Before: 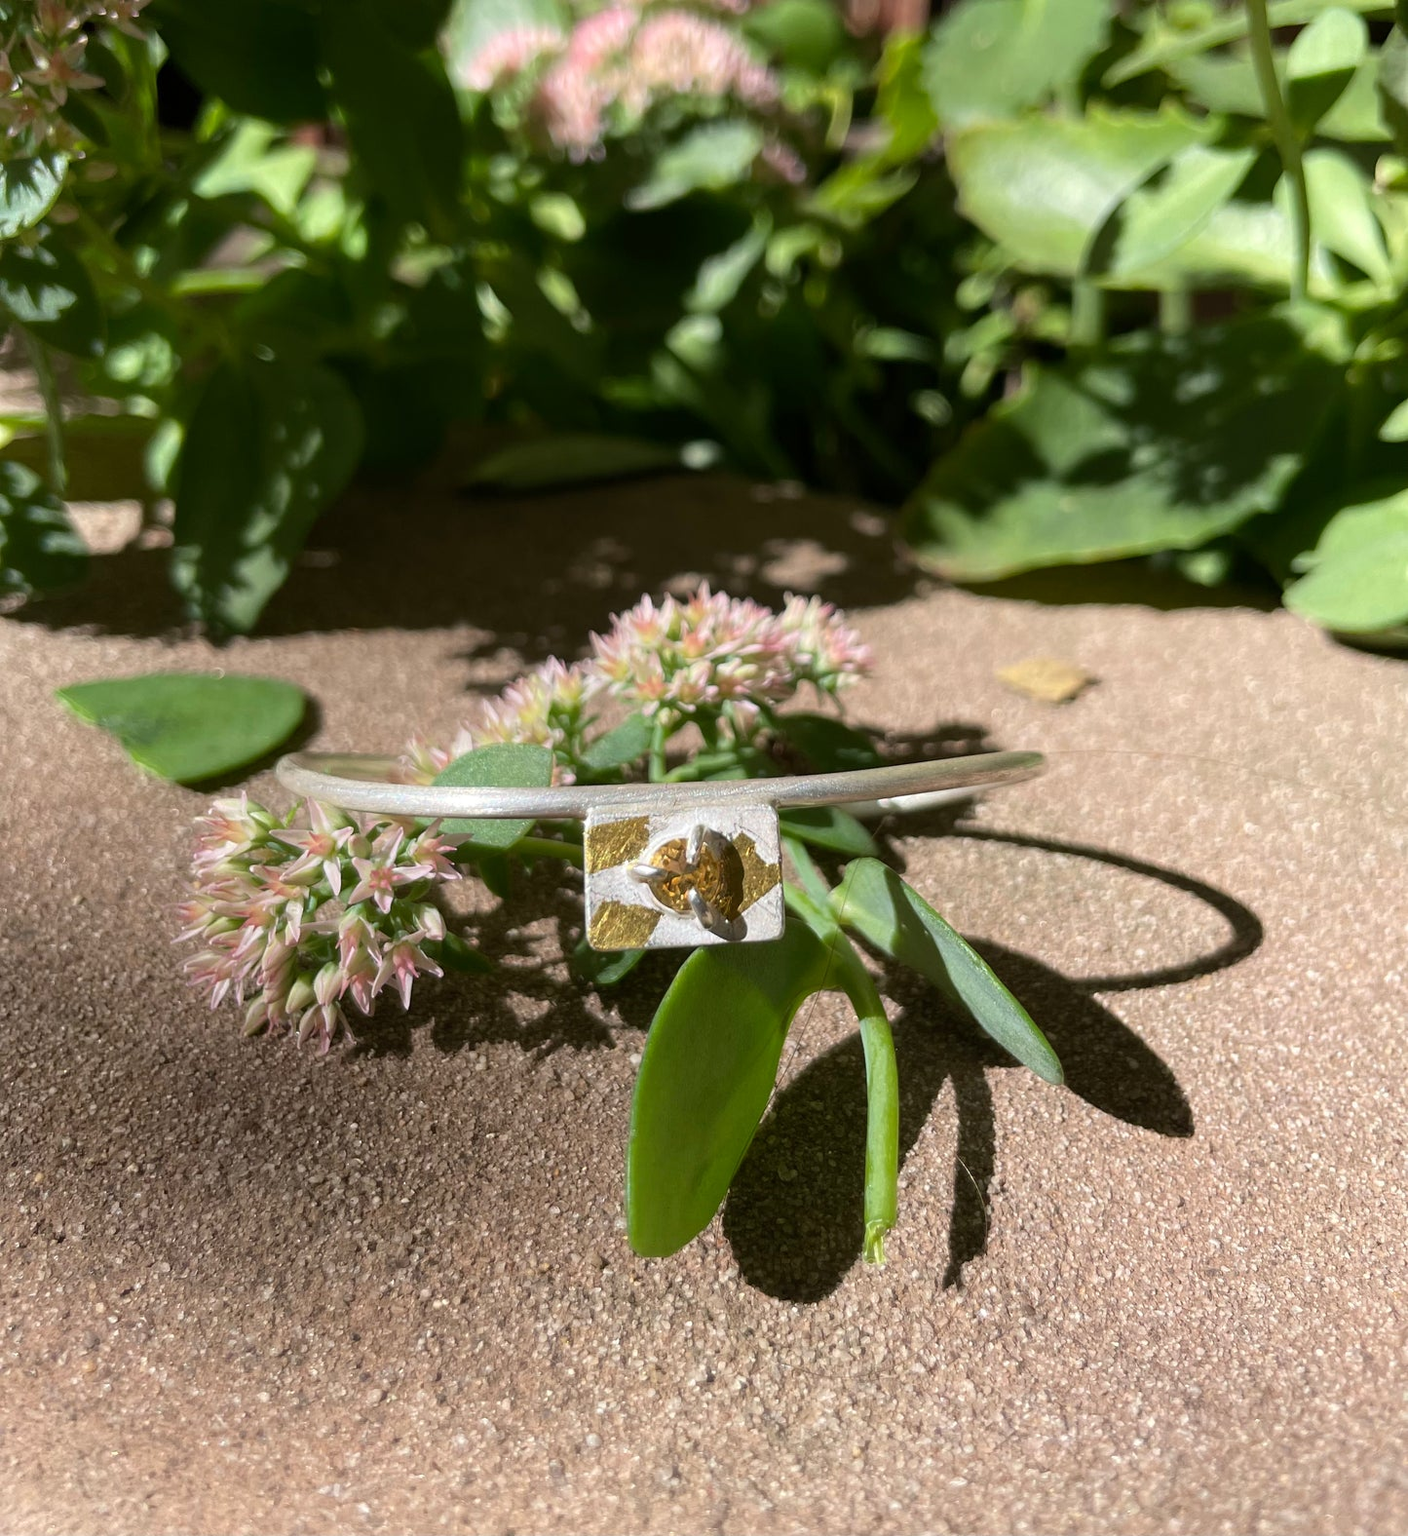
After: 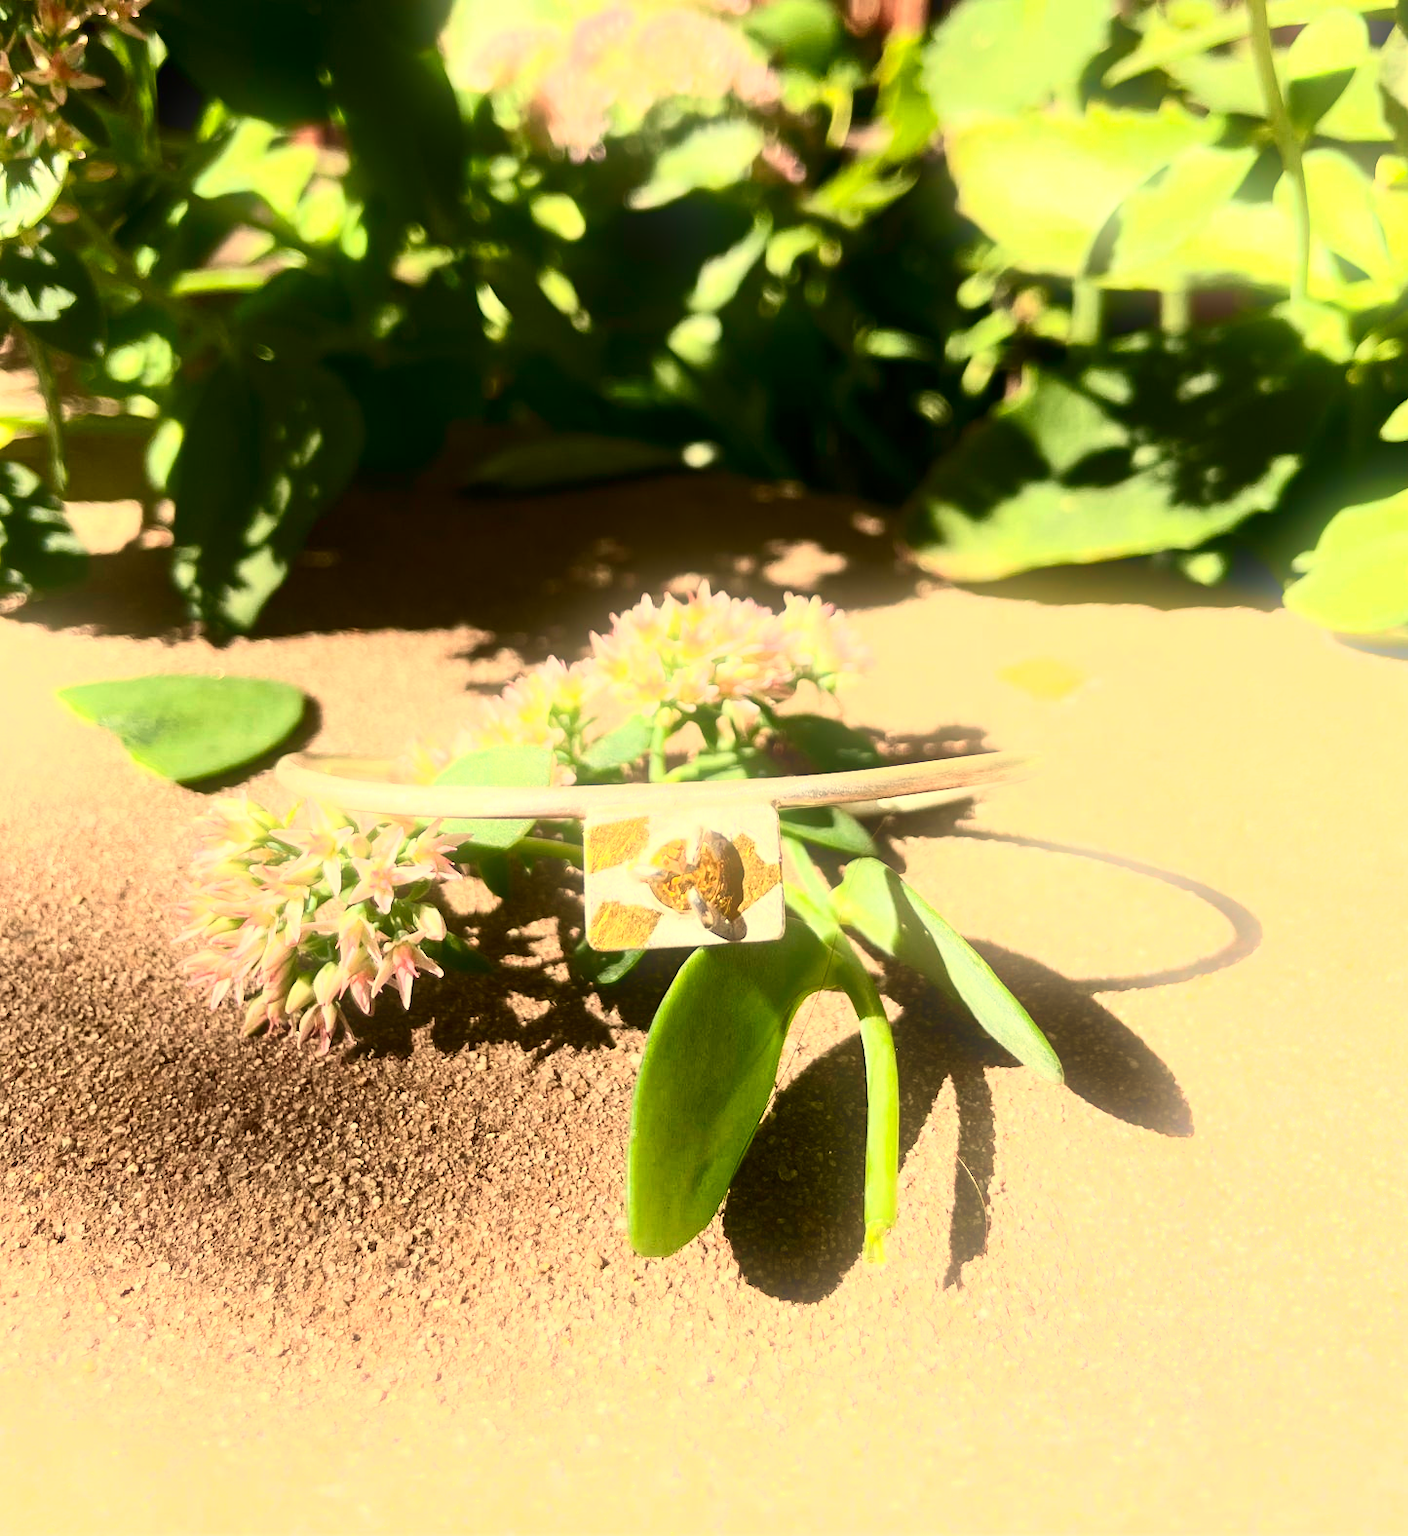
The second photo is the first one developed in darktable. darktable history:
exposure: black level correction 0, exposure 0.7 EV, compensate exposure bias true, compensate highlight preservation false
contrast brightness saturation: contrast 0.4, brightness 0.05, saturation 0.25
bloom: size 9%, threshold 100%, strength 7%
white balance: red 1.123, blue 0.83
